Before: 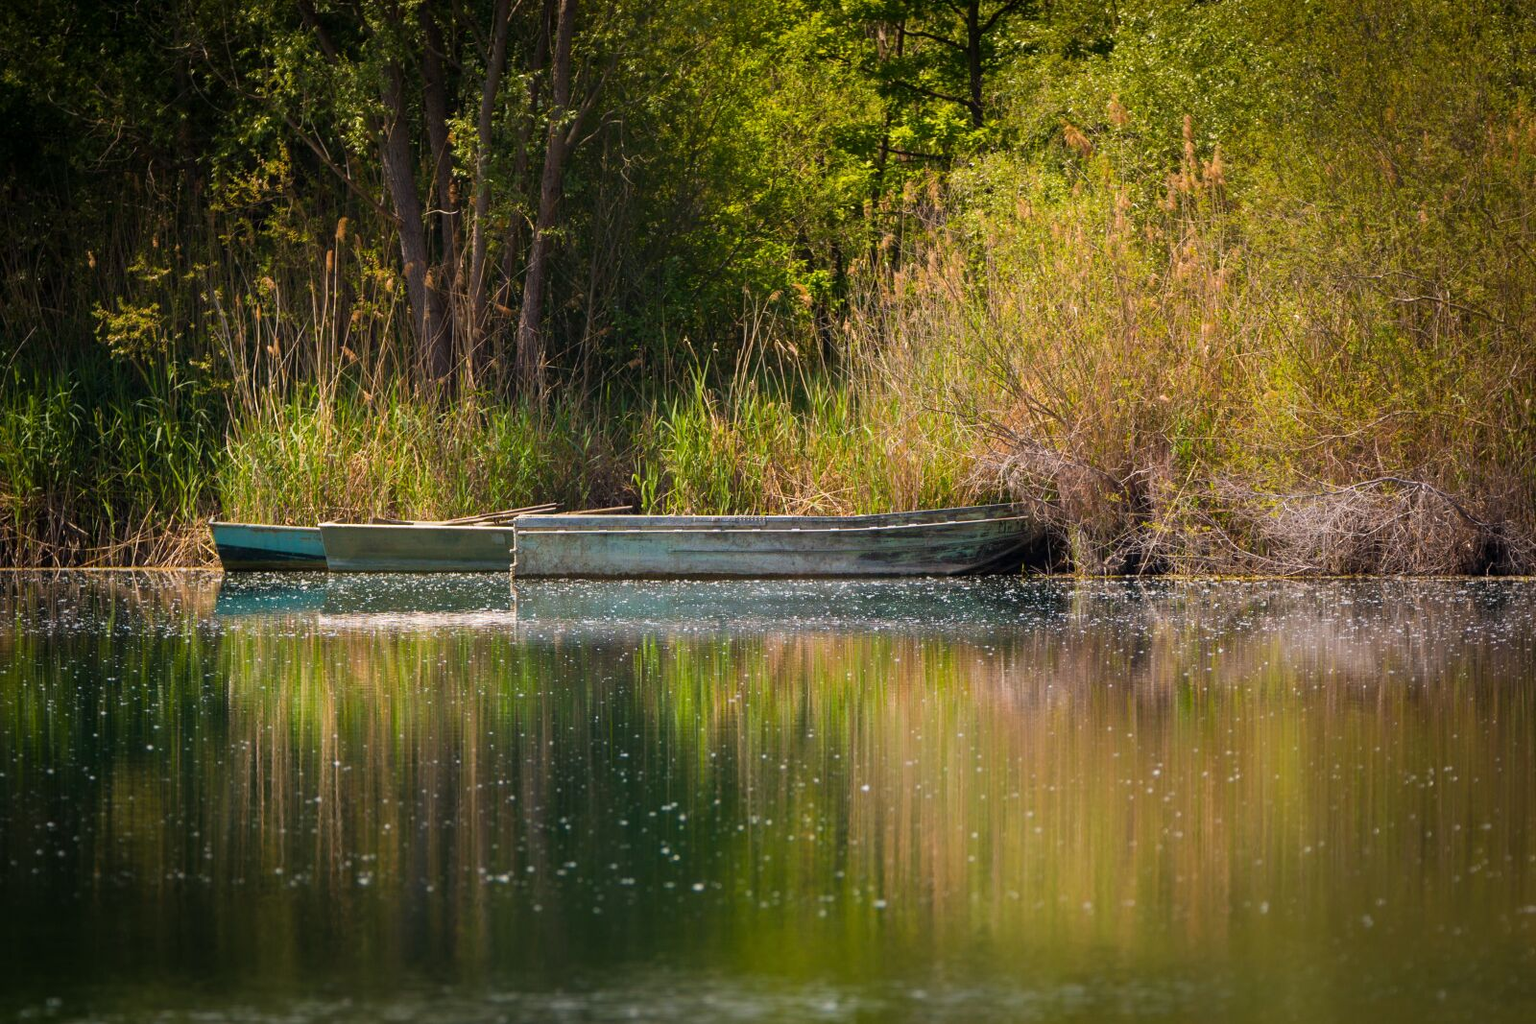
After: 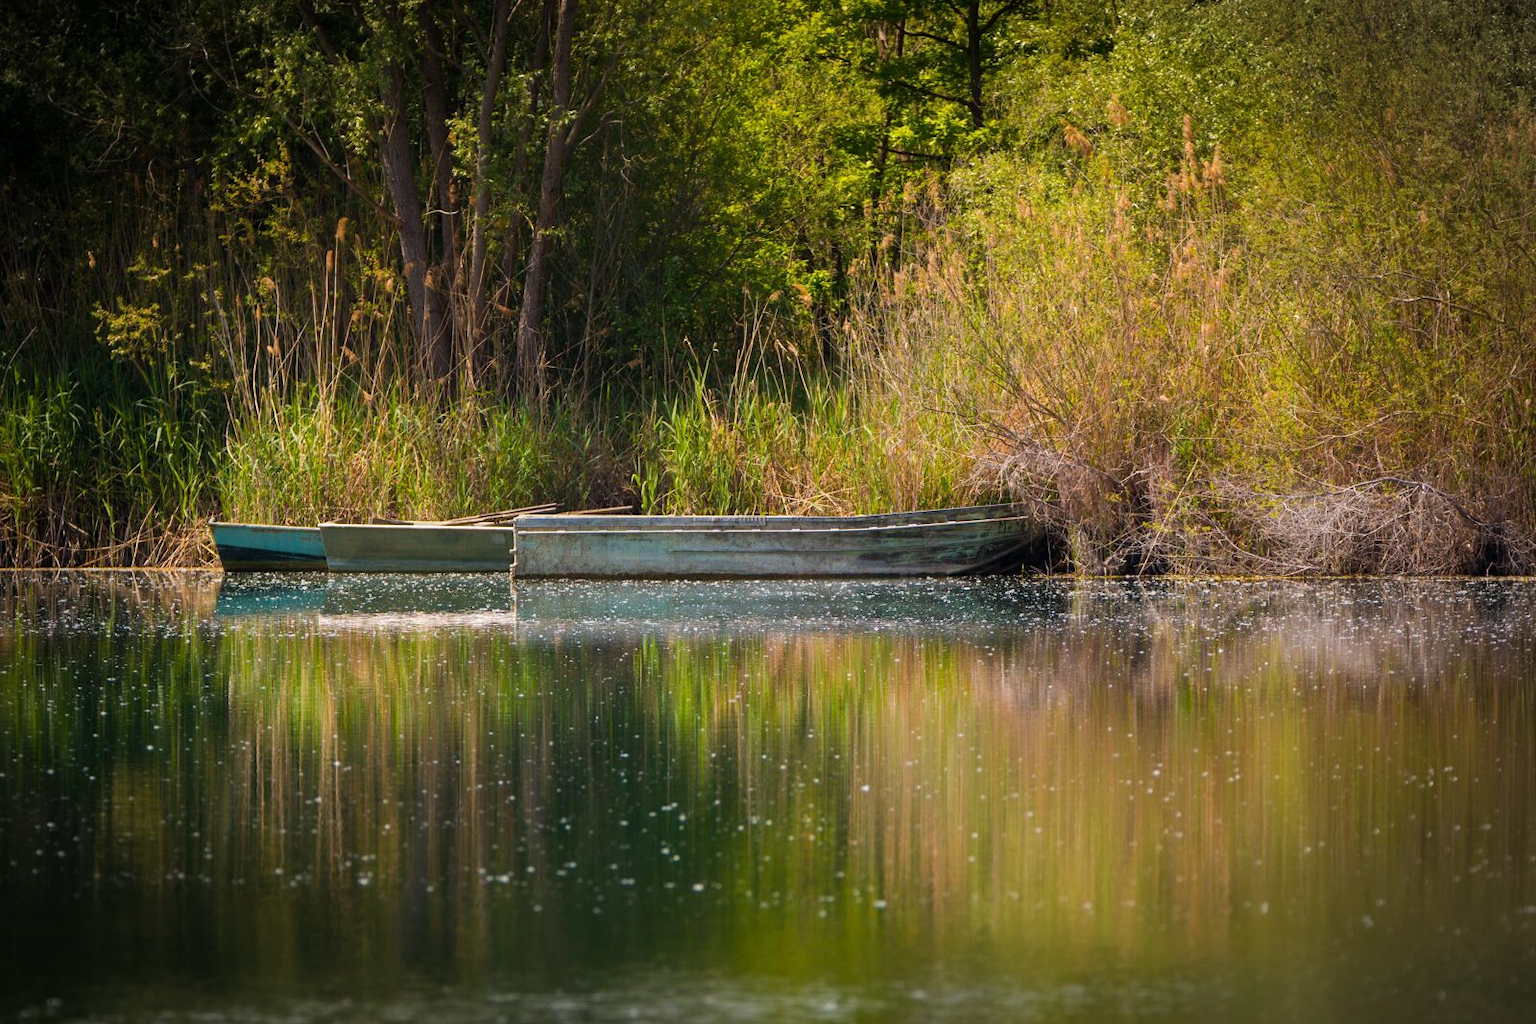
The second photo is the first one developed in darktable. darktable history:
vignetting: fall-off start 100.19%, width/height ratio 1.31
